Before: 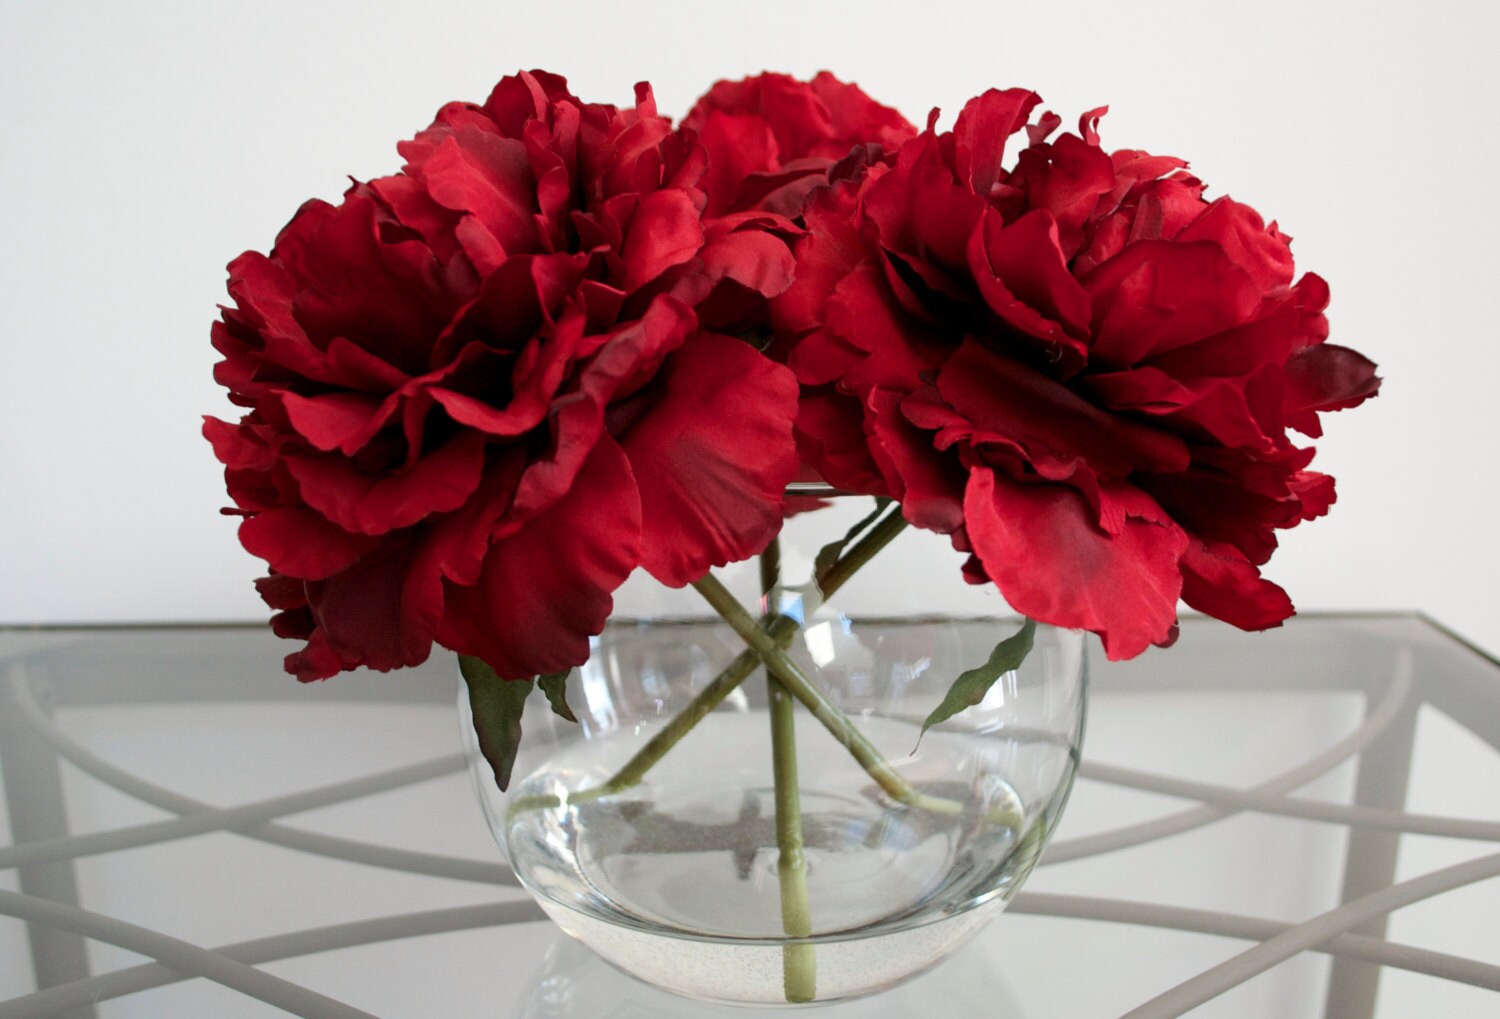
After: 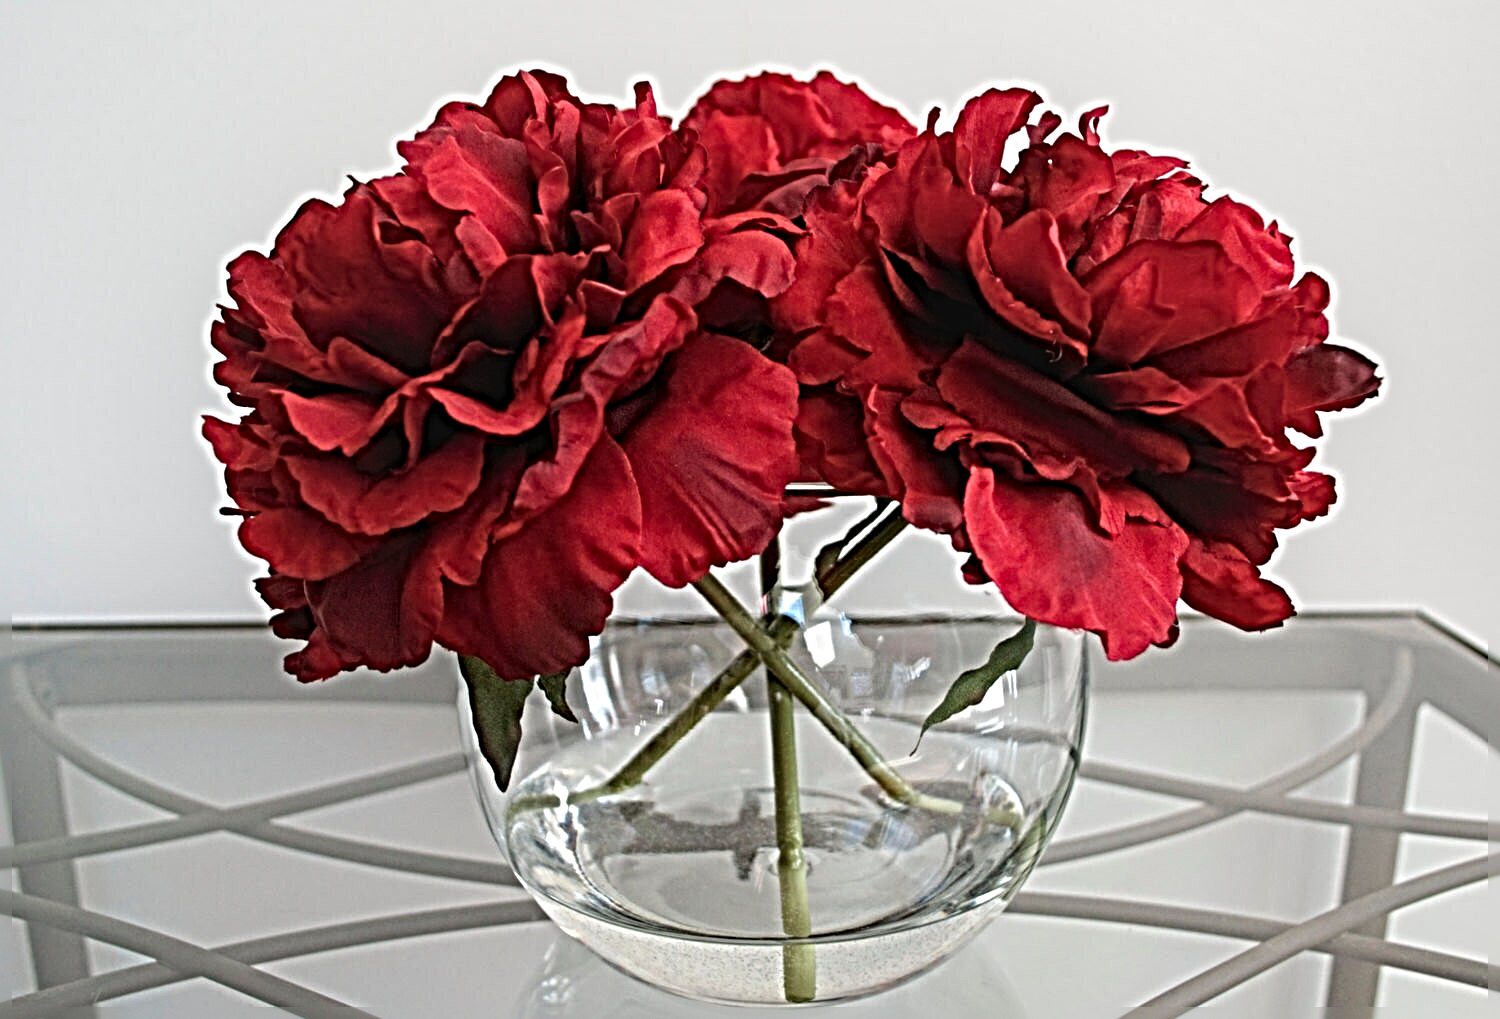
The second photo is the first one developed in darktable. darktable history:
local contrast: detail 109%
sharpen: radius 6.286, amount 1.785, threshold 0.165
